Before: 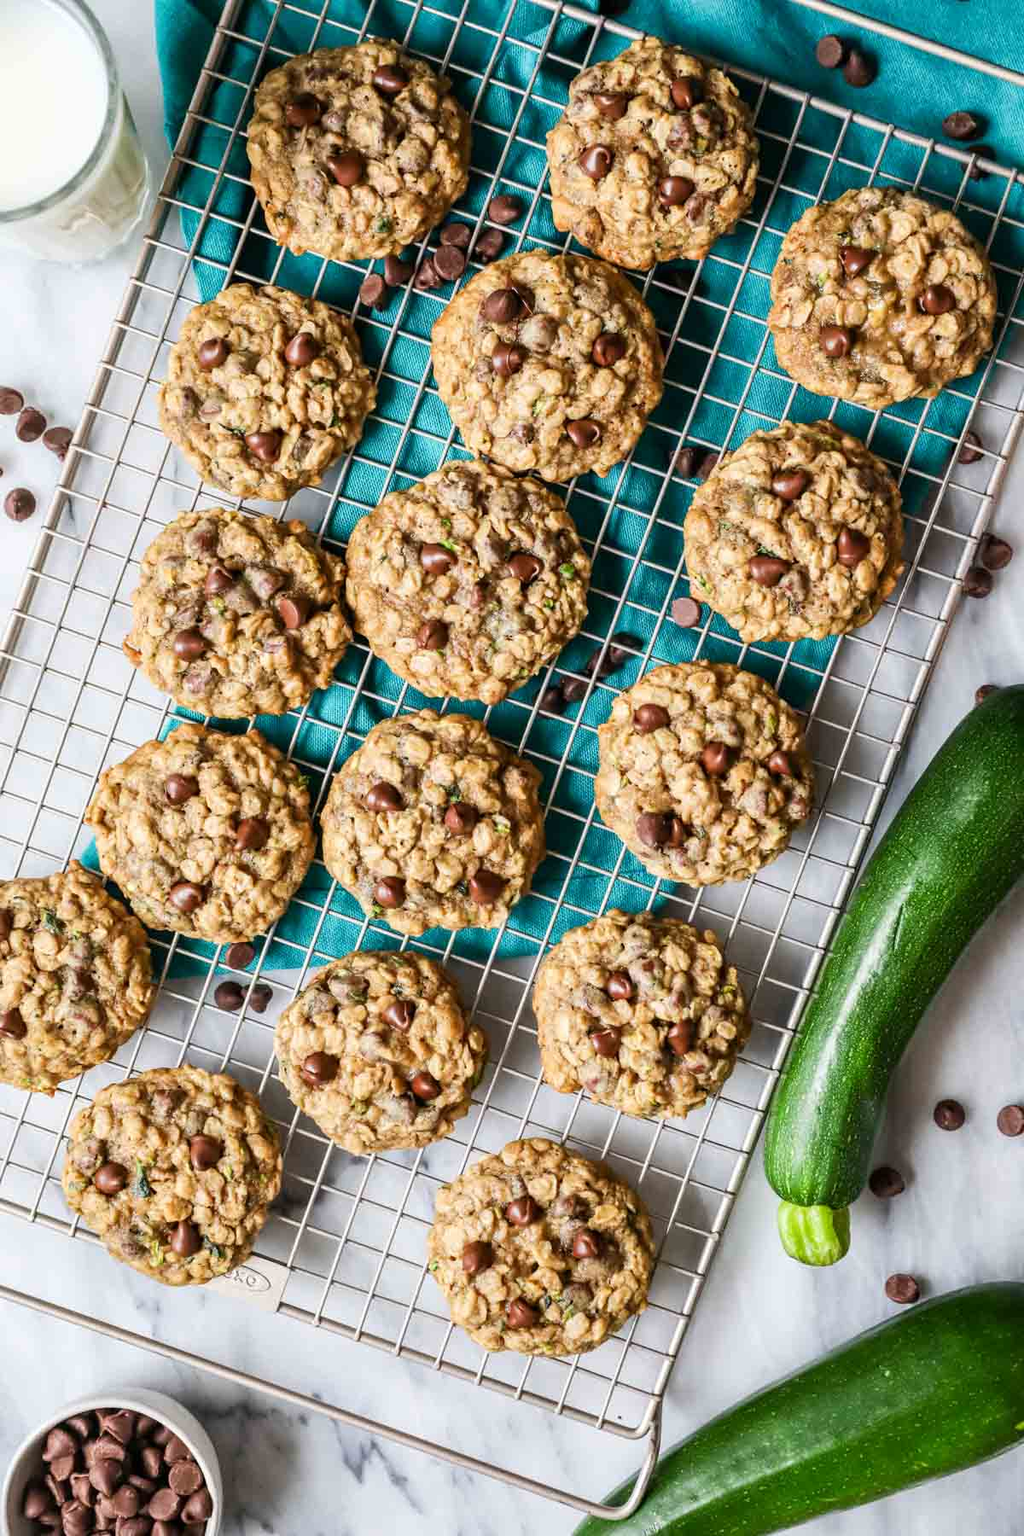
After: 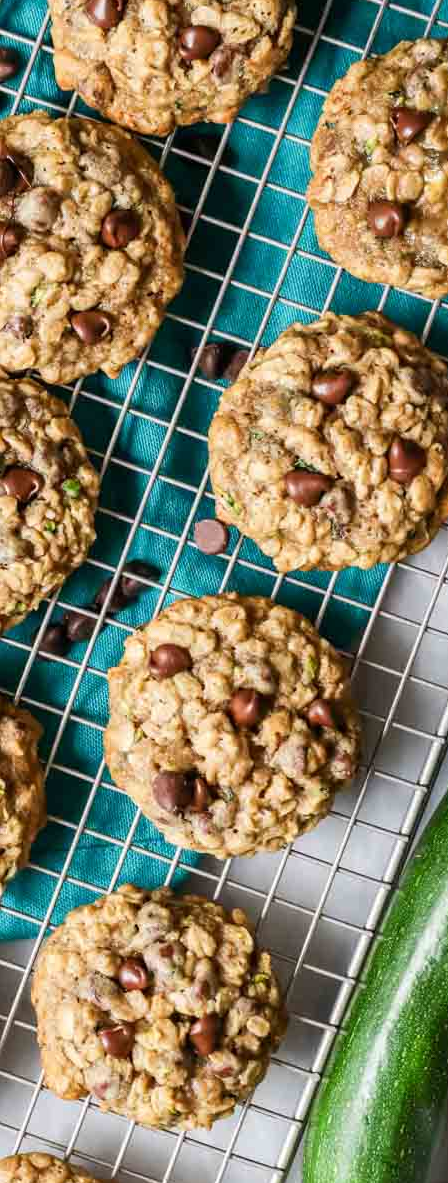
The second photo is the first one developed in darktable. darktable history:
crop and rotate: left 49.465%, top 10.087%, right 13.175%, bottom 24.148%
